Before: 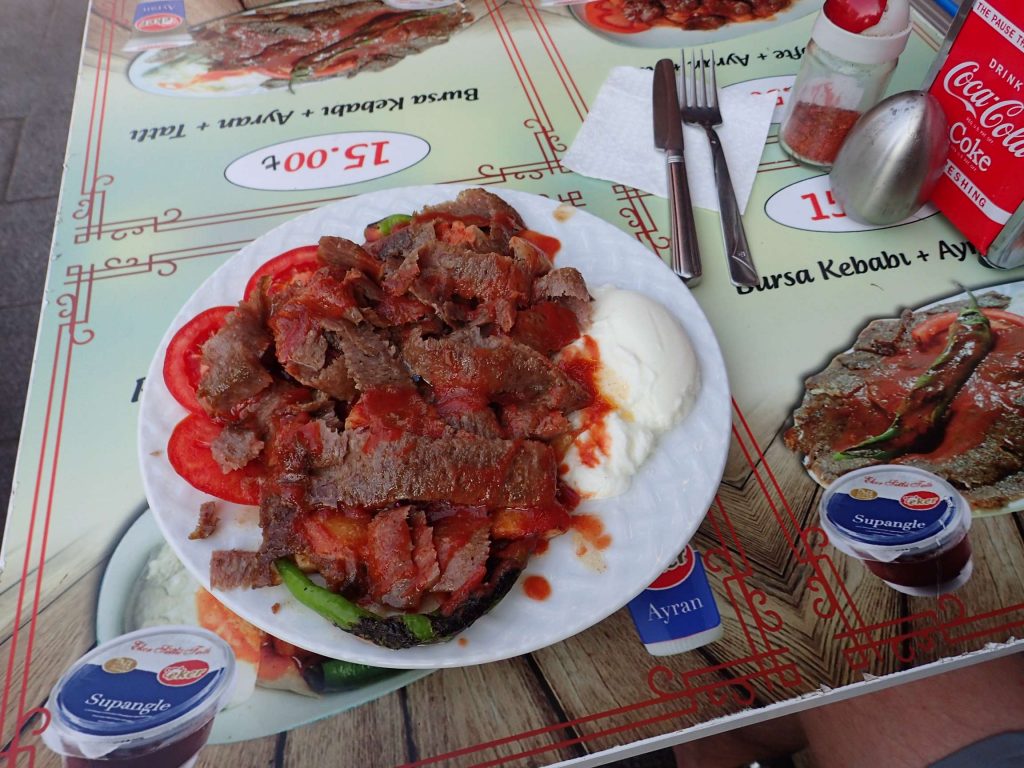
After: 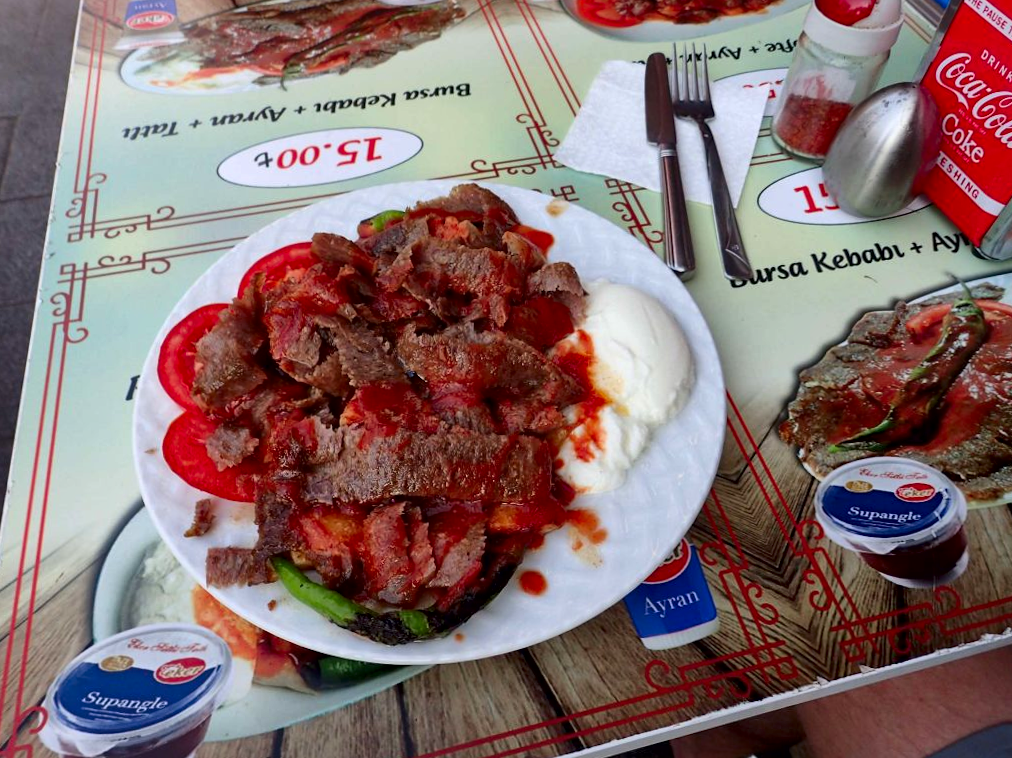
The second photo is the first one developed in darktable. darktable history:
contrast brightness saturation: contrast 0.08, saturation 0.2
rotate and perspective: rotation -0.45°, automatic cropping original format, crop left 0.008, crop right 0.992, crop top 0.012, crop bottom 0.988
local contrast: mode bilateral grid, contrast 50, coarseness 50, detail 150%, midtone range 0.2
